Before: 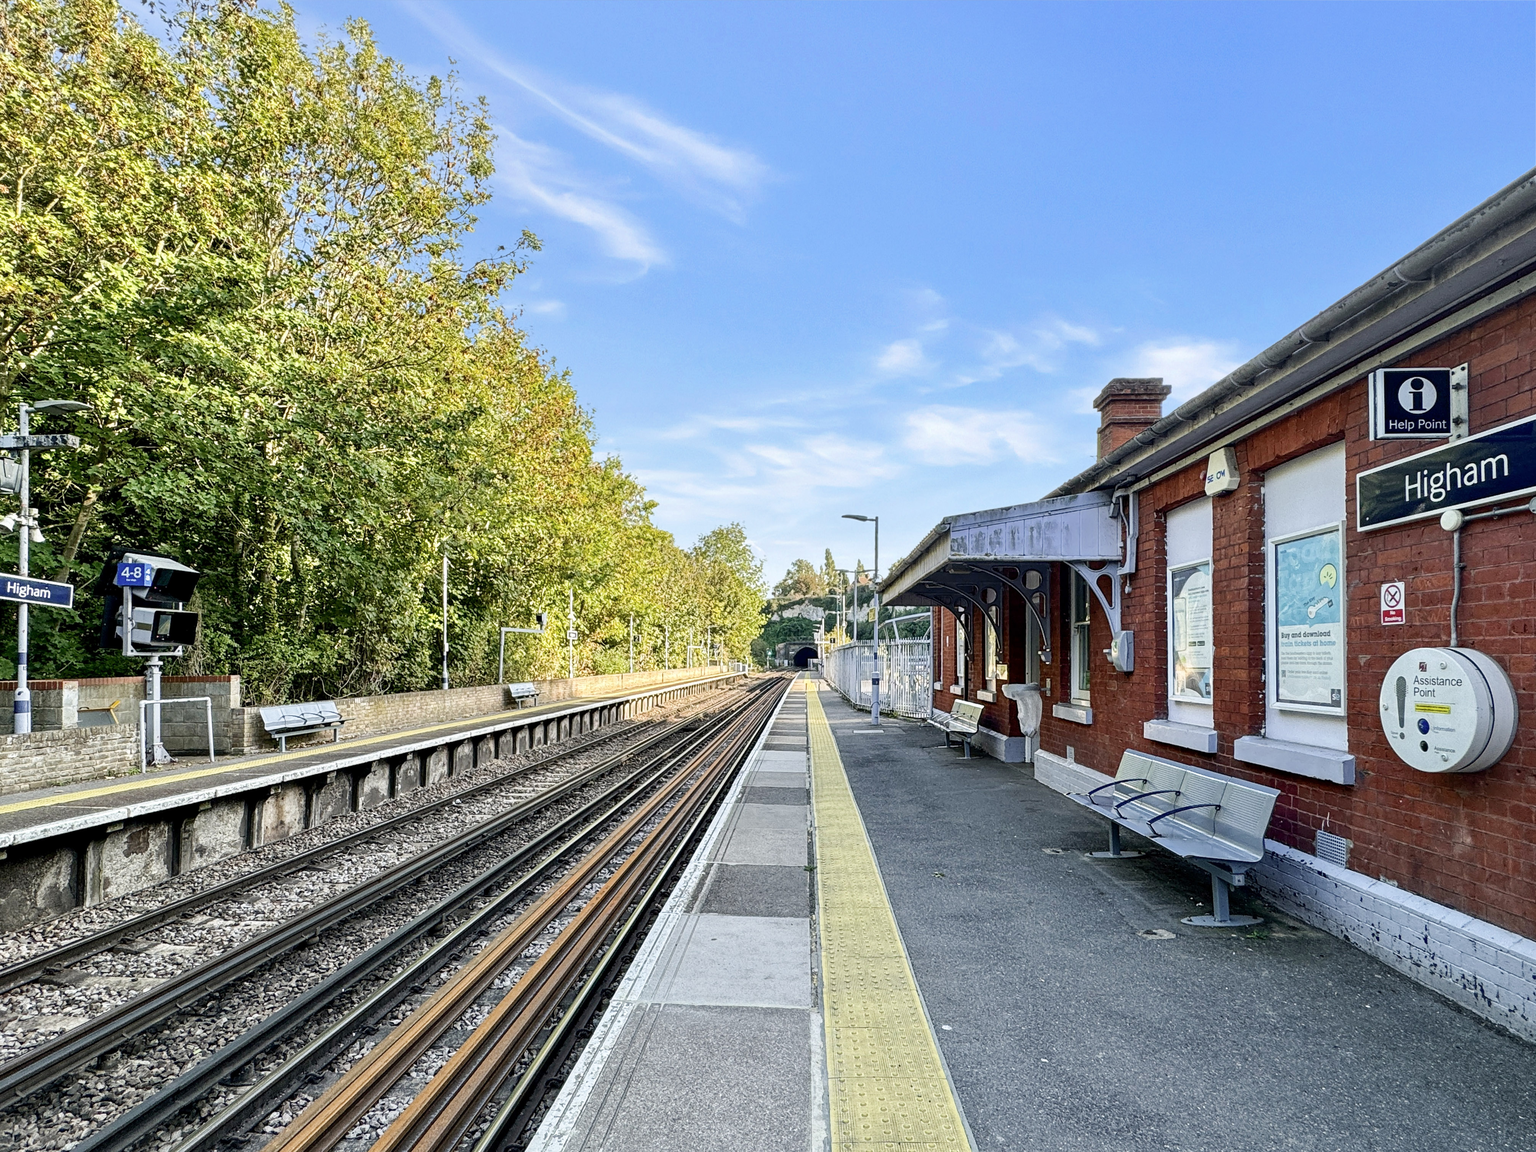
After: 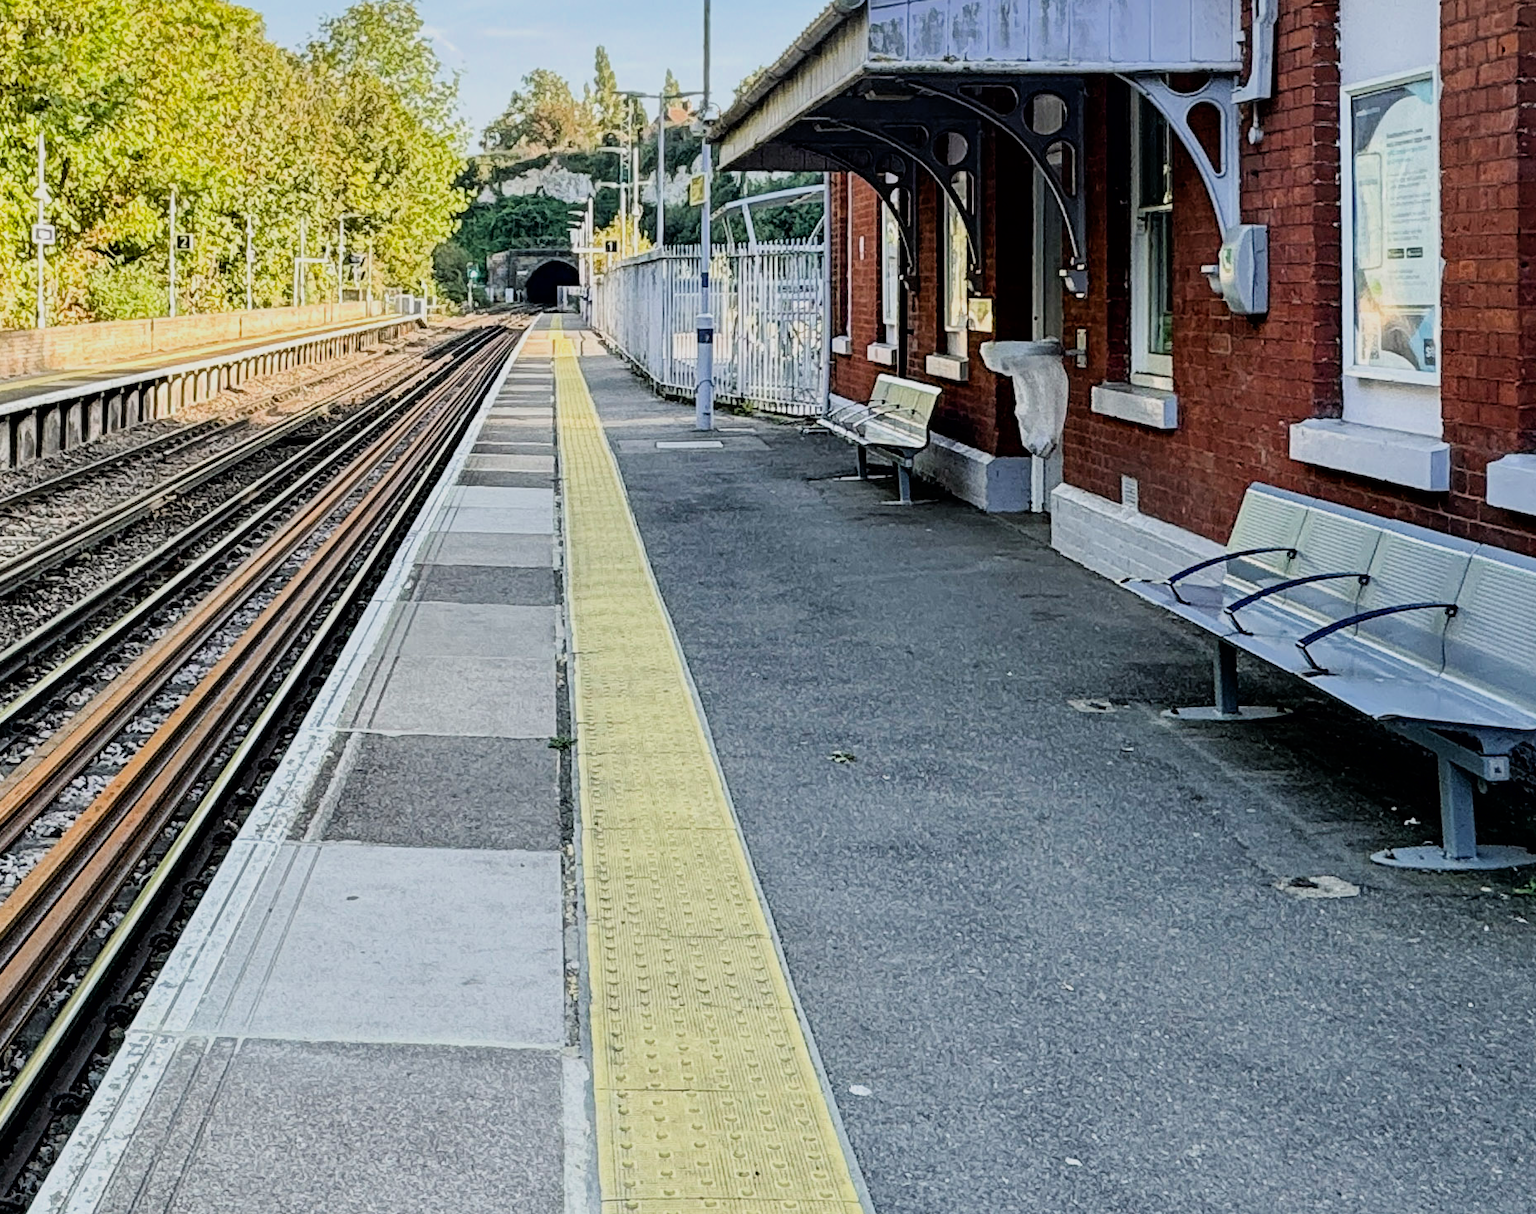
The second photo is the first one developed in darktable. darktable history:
crop: left 35.976%, top 45.819%, right 18.162%, bottom 5.807%
filmic rgb: threshold 3 EV, hardness 4.17, latitude 50%, contrast 1.1, preserve chrominance max RGB, color science v6 (2022), contrast in shadows safe, contrast in highlights safe, enable highlight reconstruction true
